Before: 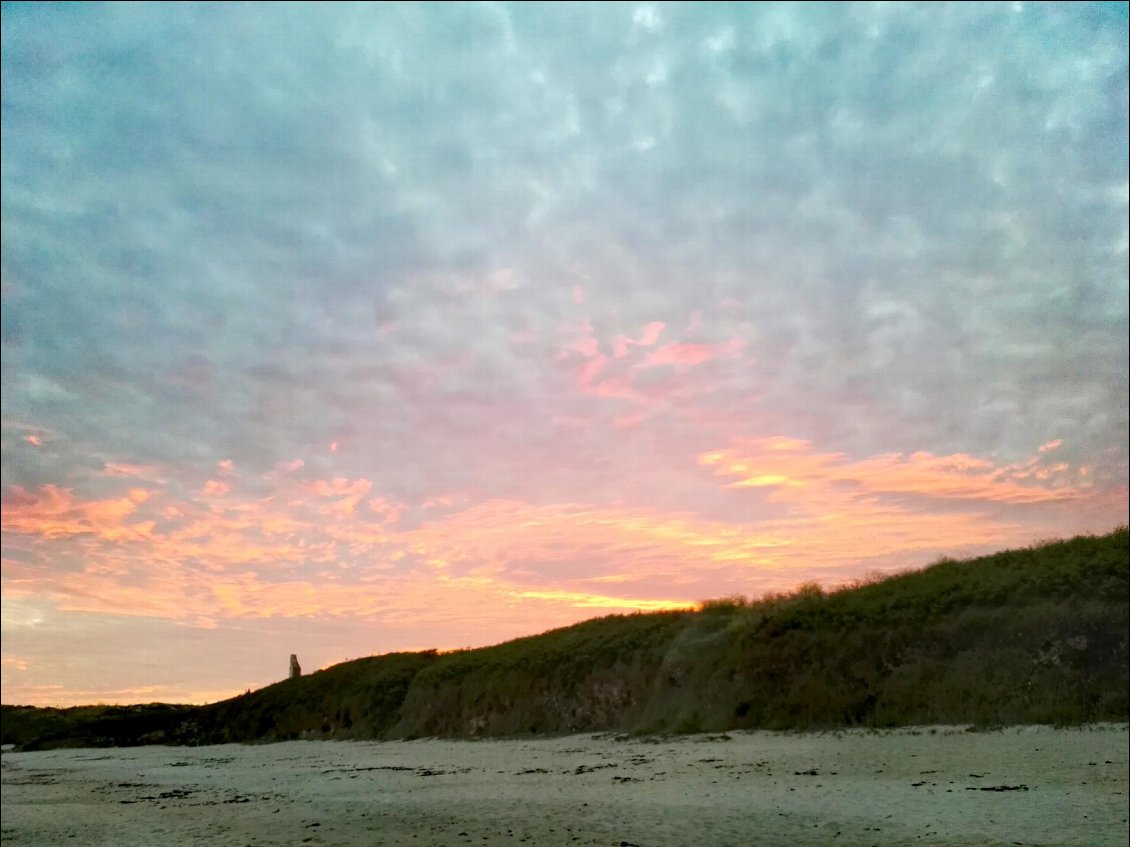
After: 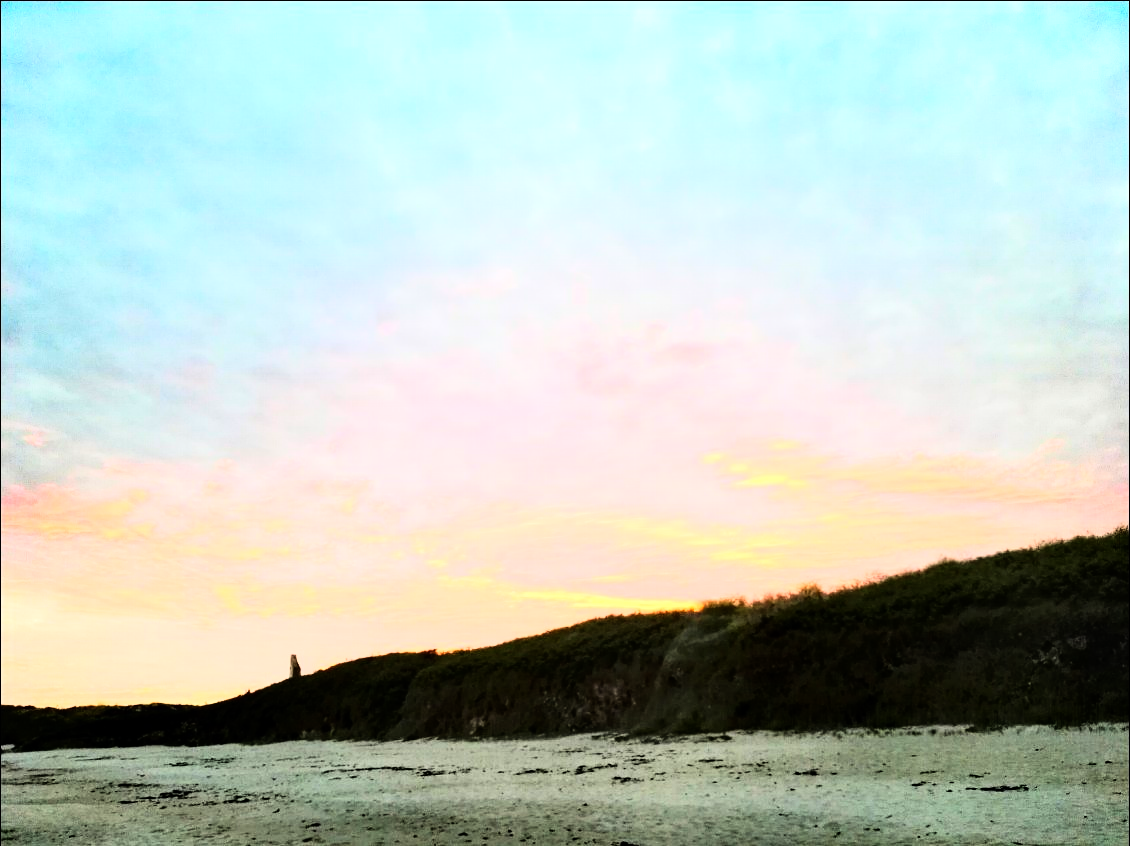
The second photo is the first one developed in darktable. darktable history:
rgb curve: curves: ch0 [(0, 0) (0.21, 0.15) (0.24, 0.21) (0.5, 0.75) (0.75, 0.96) (0.89, 0.99) (1, 1)]; ch1 [(0, 0.02) (0.21, 0.13) (0.25, 0.2) (0.5, 0.67) (0.75, 0.9) (0.89, 0.97) (1, 1)]; ch2 [(0, 0.02) (0.21, 0.13) (0.25, 0.2) (0.5, 0.67) (0.75, 0.9) (0.89, 0.97) (1, 1)], compensate middle gray true
crop: bottom 0.071%
